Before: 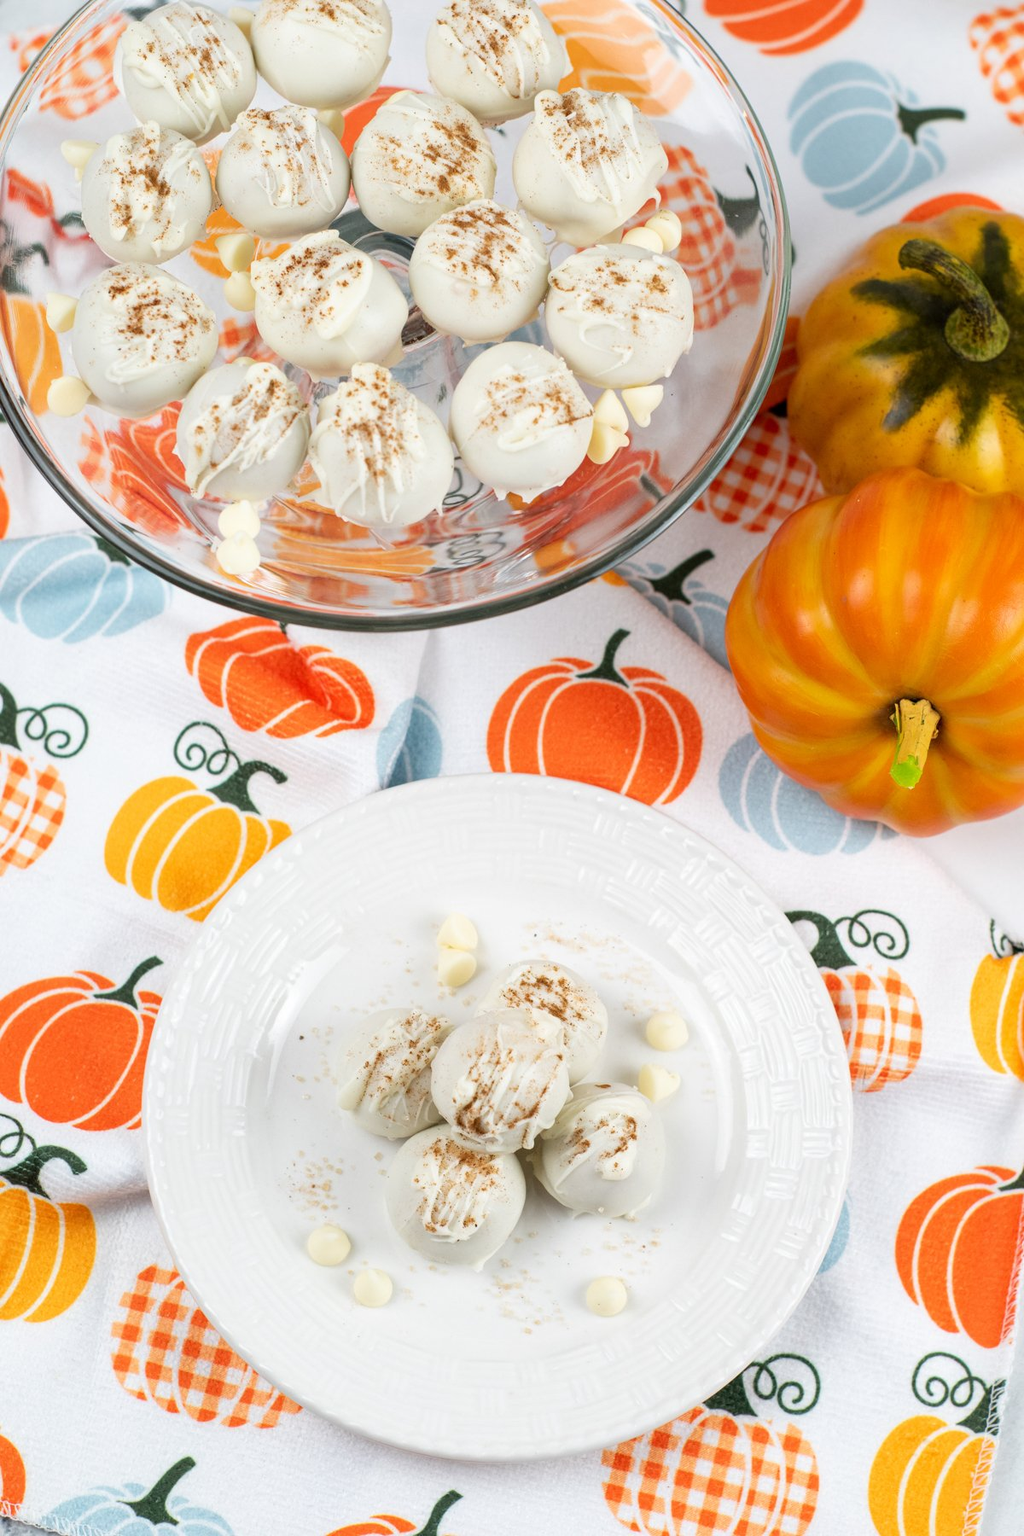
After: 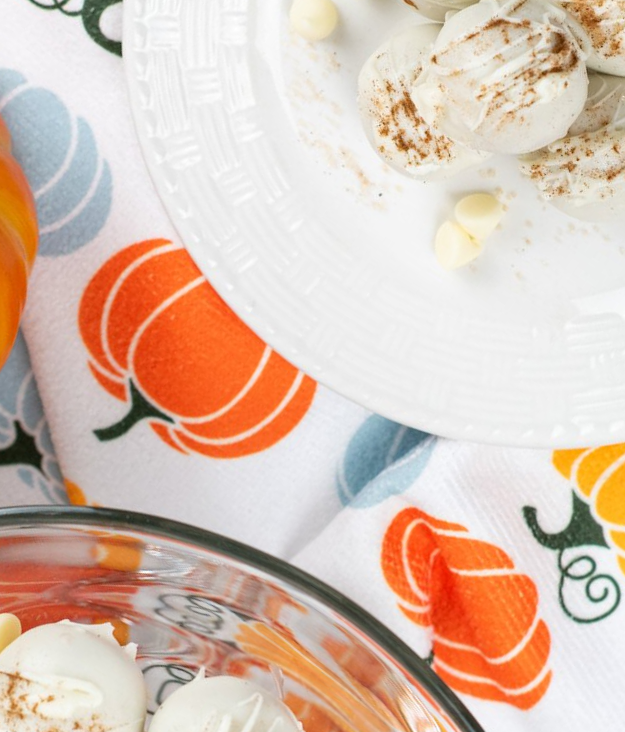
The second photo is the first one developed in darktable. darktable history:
crop and rotate: angle 146.81°, left 9.177%, top 15.625%, right 4.444%, bottom 16.938%
